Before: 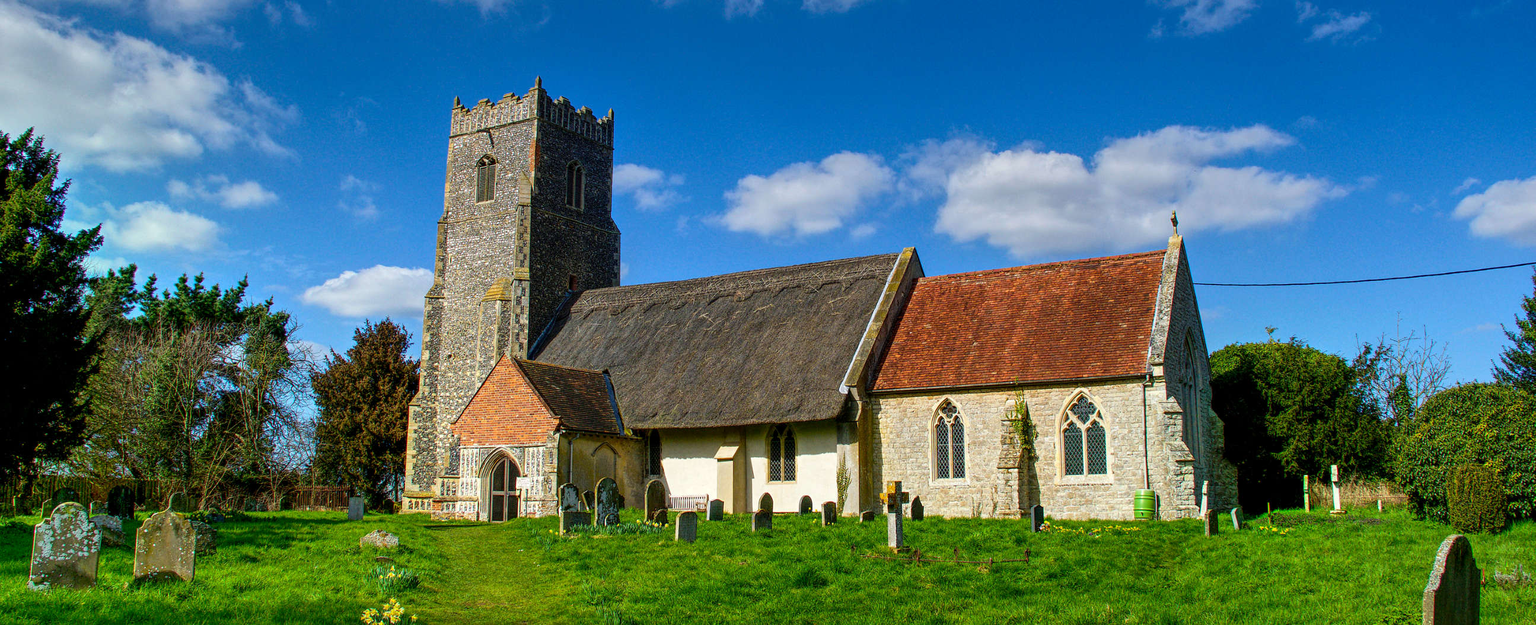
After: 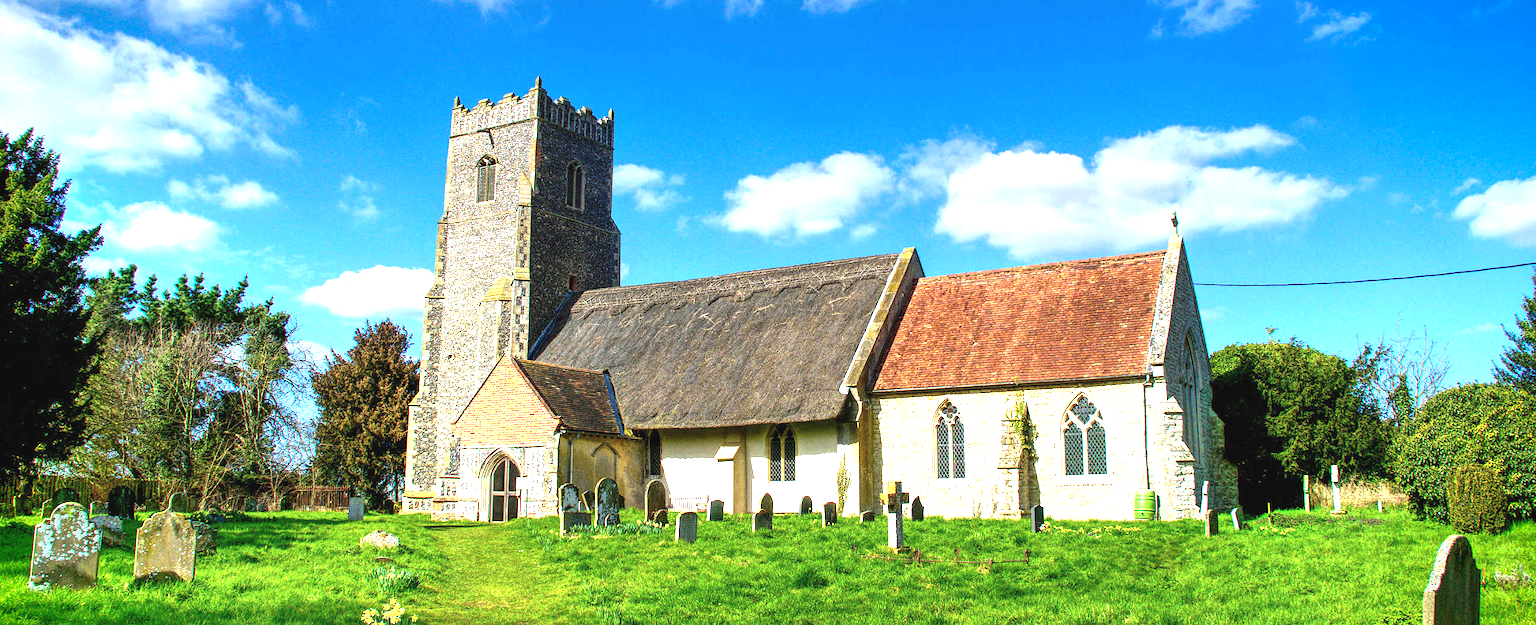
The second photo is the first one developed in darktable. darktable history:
exposure: black level correction -0.002, exposure 1.35 EV, compensate highlight preservation false
color zones: curves: ch0 [(0, 0.558) (0.143, 0.559) (0.286, 0.529) (0.429, 0.505) (0.571, 0.5) (0.714, 0.5) (0.857, 0.5) (1, 0.558)]; ch1 [(0, 0.469) (0.01, 0.469) (0.12, 0.446) (0.248, 0.469) (0.5, 0.5) (0.748, 0.5) (0.99, 0.469) (1, 0.469)]
vignetting: brightness -0.233, saturation 0.141
